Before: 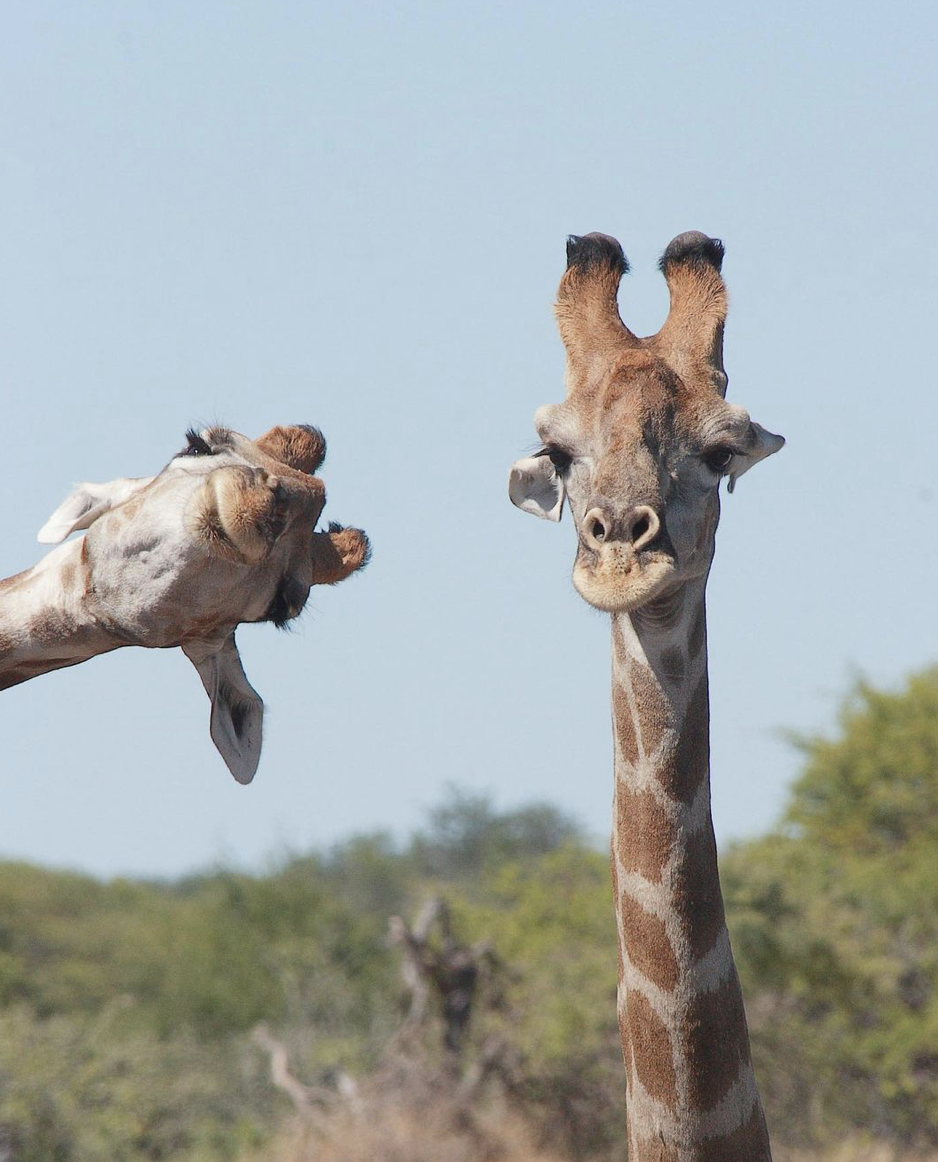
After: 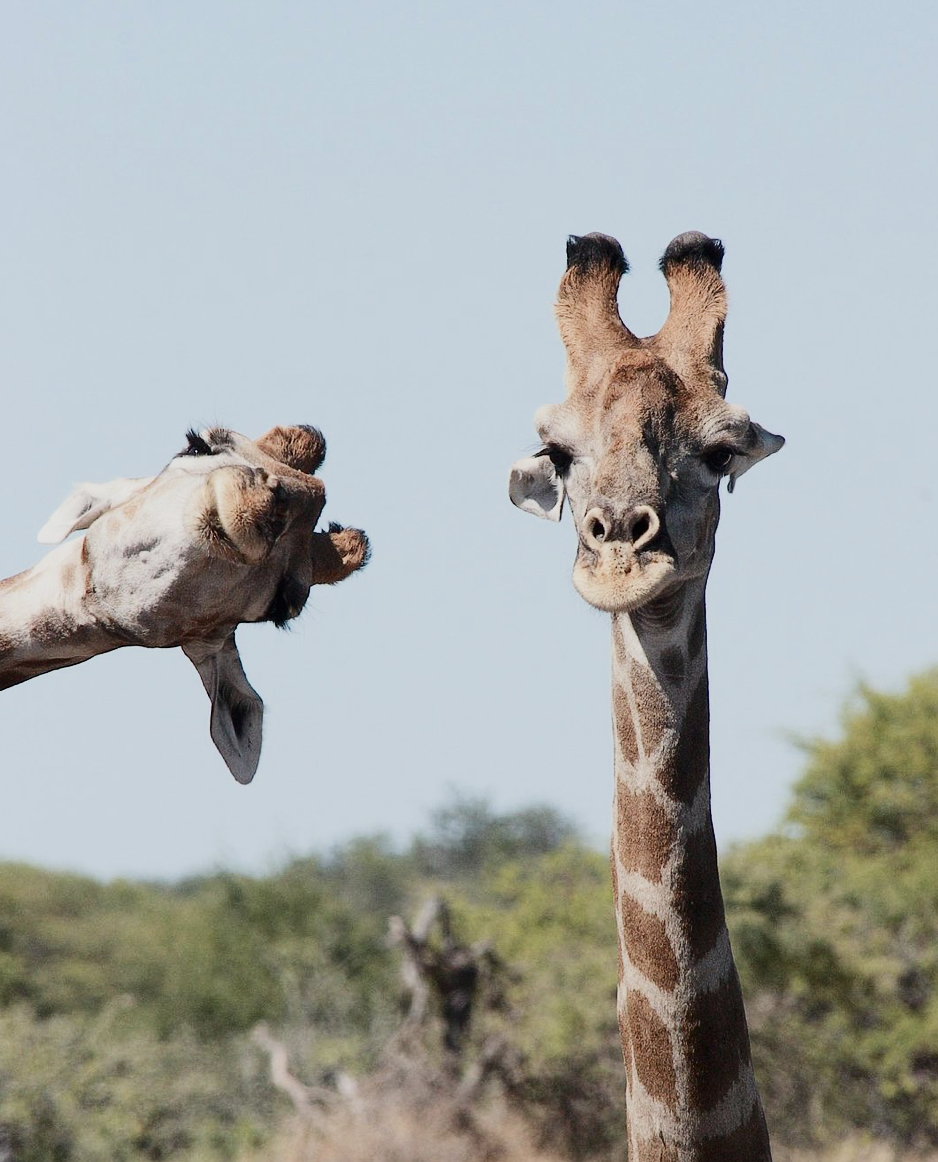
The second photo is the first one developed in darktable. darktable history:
contrast brightness saturation: contrast 0.287
filmic rgb: black relative exposure -7.23 EV, white relative exposure 5.38 EV, hardness 3.02
